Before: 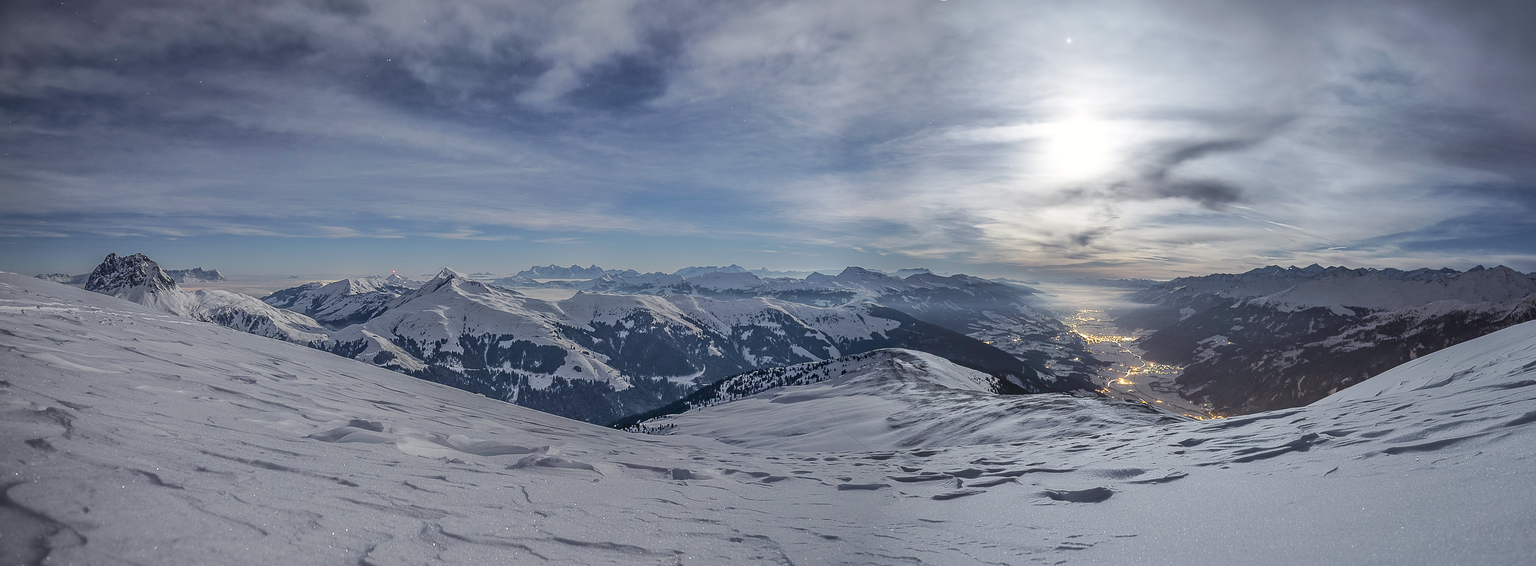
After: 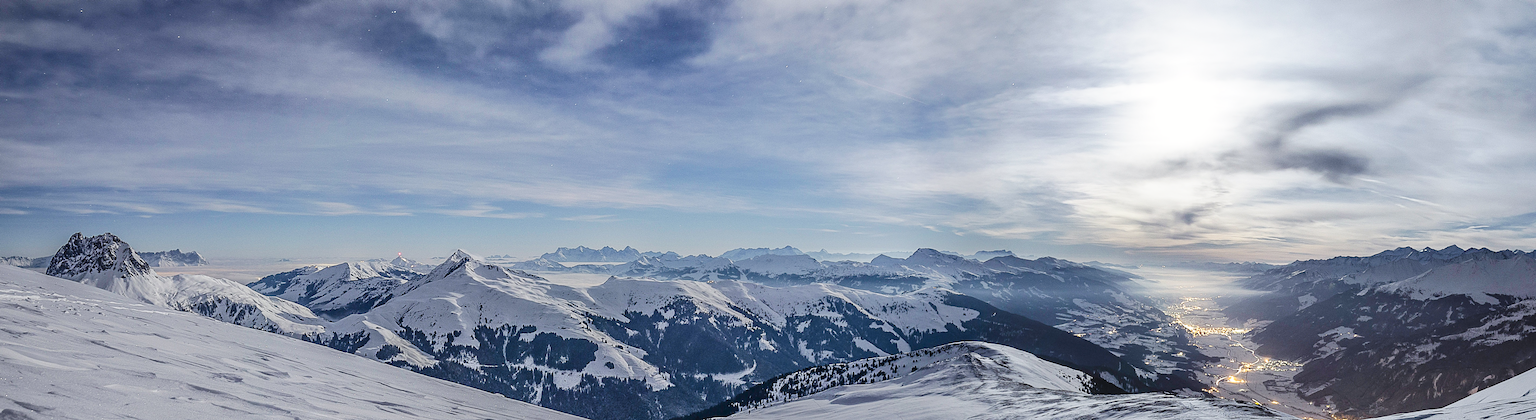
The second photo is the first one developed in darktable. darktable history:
tone curve: curves: ch0 [(0, 0.023) (0.087, 0.065) (0.184, 0.168) (0.45, 0.54) (0.57, 0.683) (0.722, 0.825) (0.877, 0.948) (1, 1)]; ch1 [(0, 0) (0.388, 0.369) (0.44, 0.44) (0.489, 0.481) (0.534, 0.528) (0.657, 0.655) (1, 1)]; ch2 [(0, 0) (0.353, 0.317) (0.408, 0.427) (0.472, 0.46) (0.5, 0.488) (0.537, 0.518) (0.576, 0.592) (0.625, 0.631) (1, 1)], preserve colors none
crop: left 2.928%, top 8.877%, right 9.63%, bottom 26.243%
